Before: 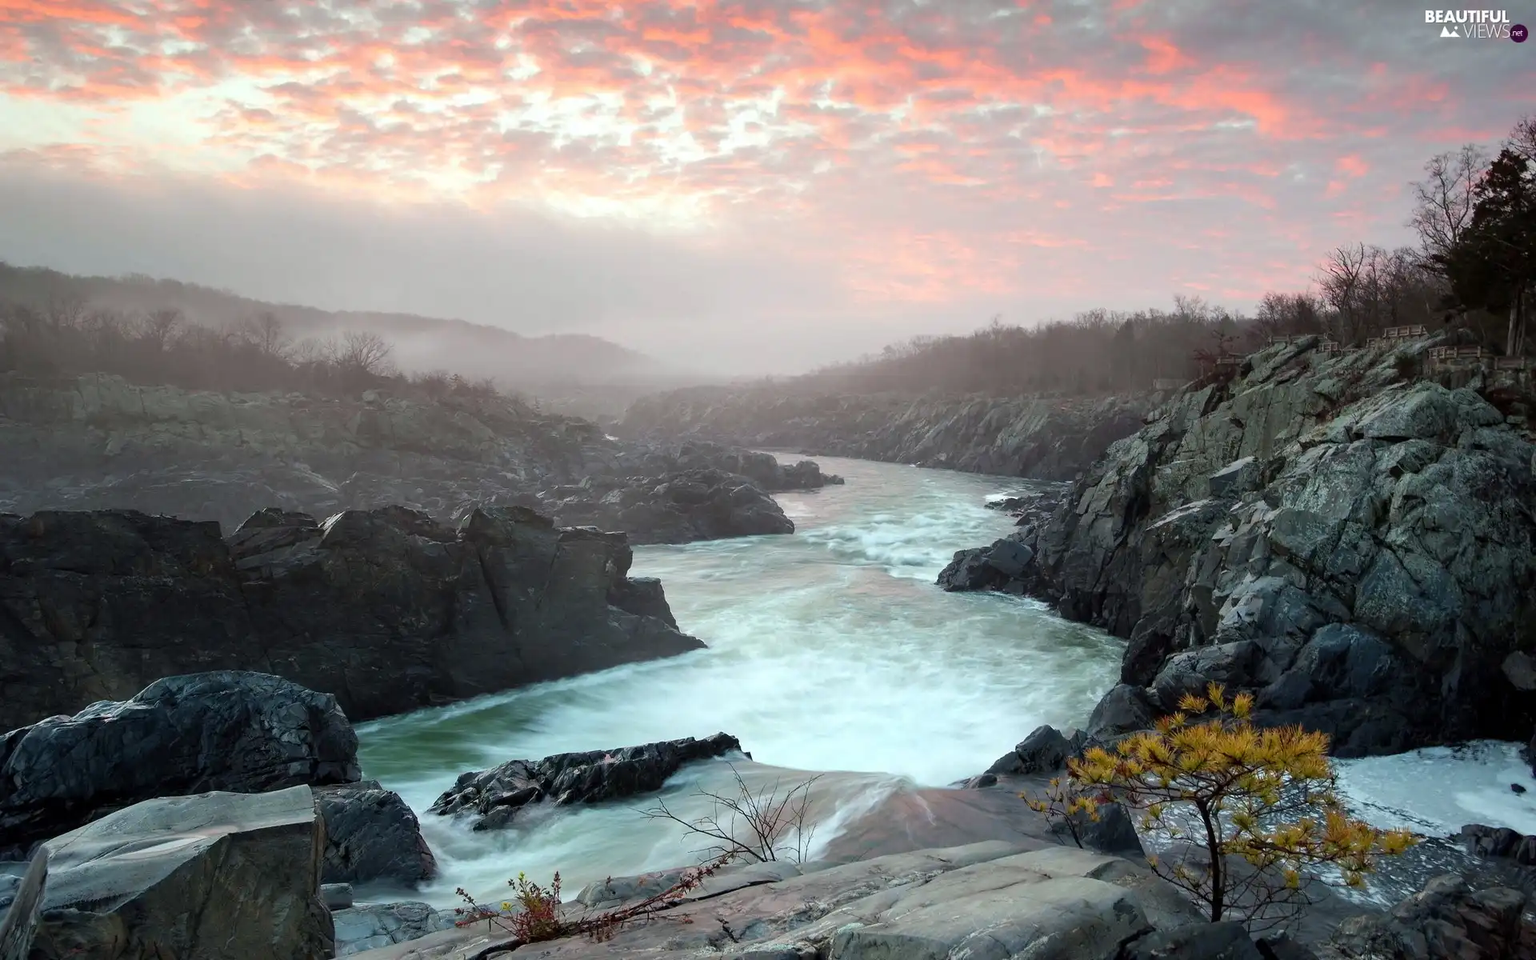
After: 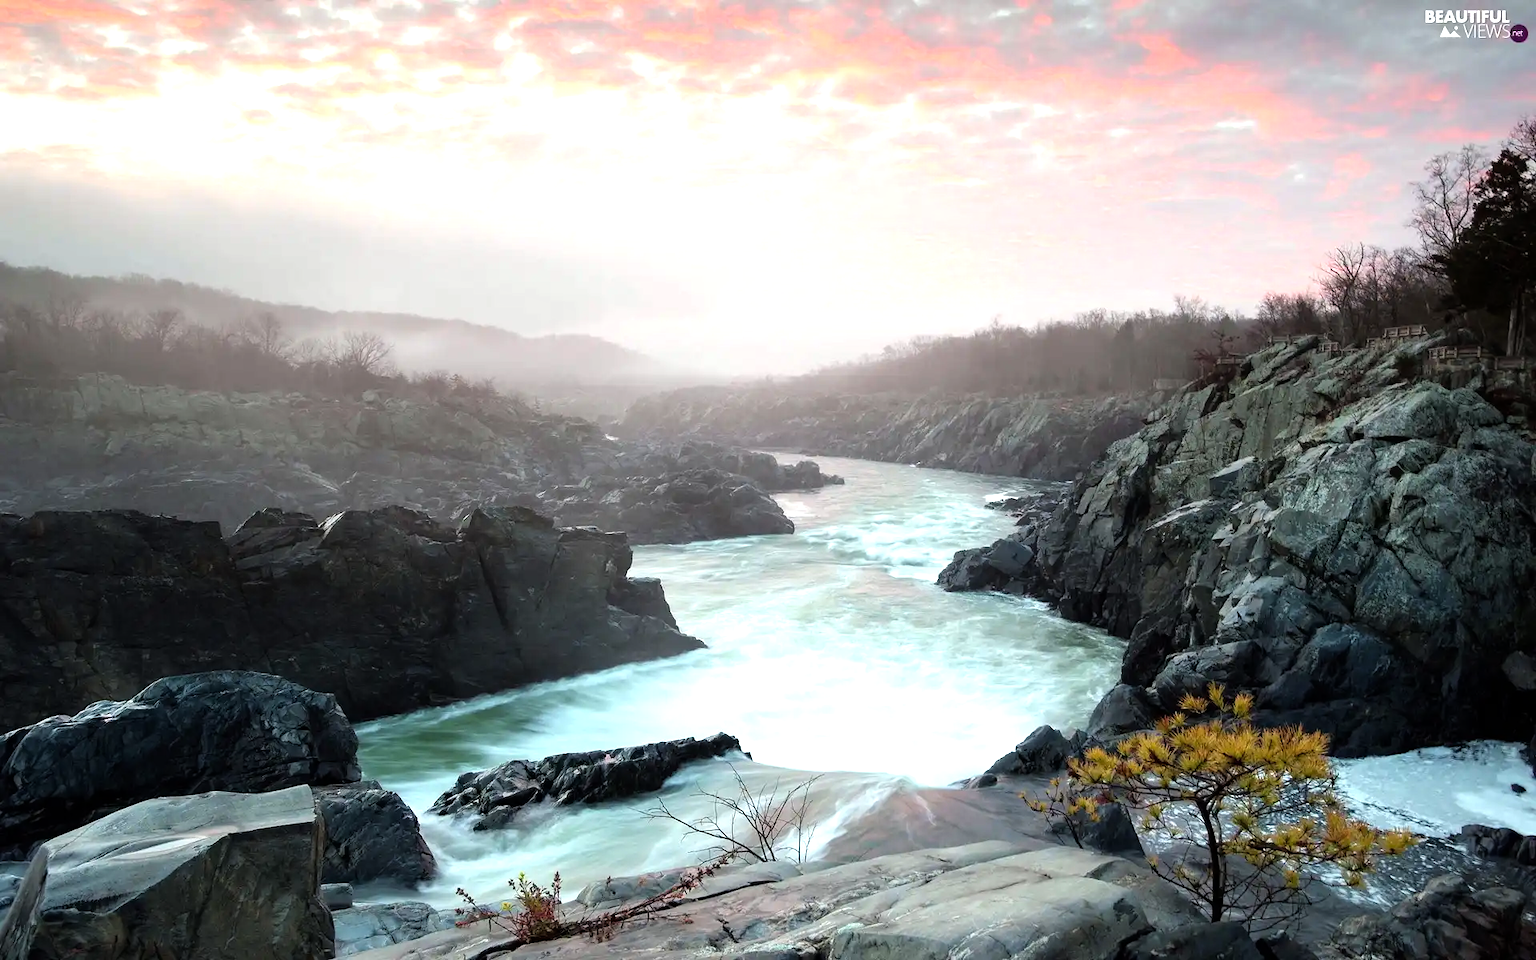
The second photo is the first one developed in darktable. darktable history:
tone equalizer: -8 EV -0.758 EV, -7 EV -0.699 EV, -6 EV -0.592 EV, -5 EV -0.42 EV, -3 EV 0.402 EV, -2 EV 0.6 EV, -1 EV 0.693 EV, +0 EV 0.721 EV
